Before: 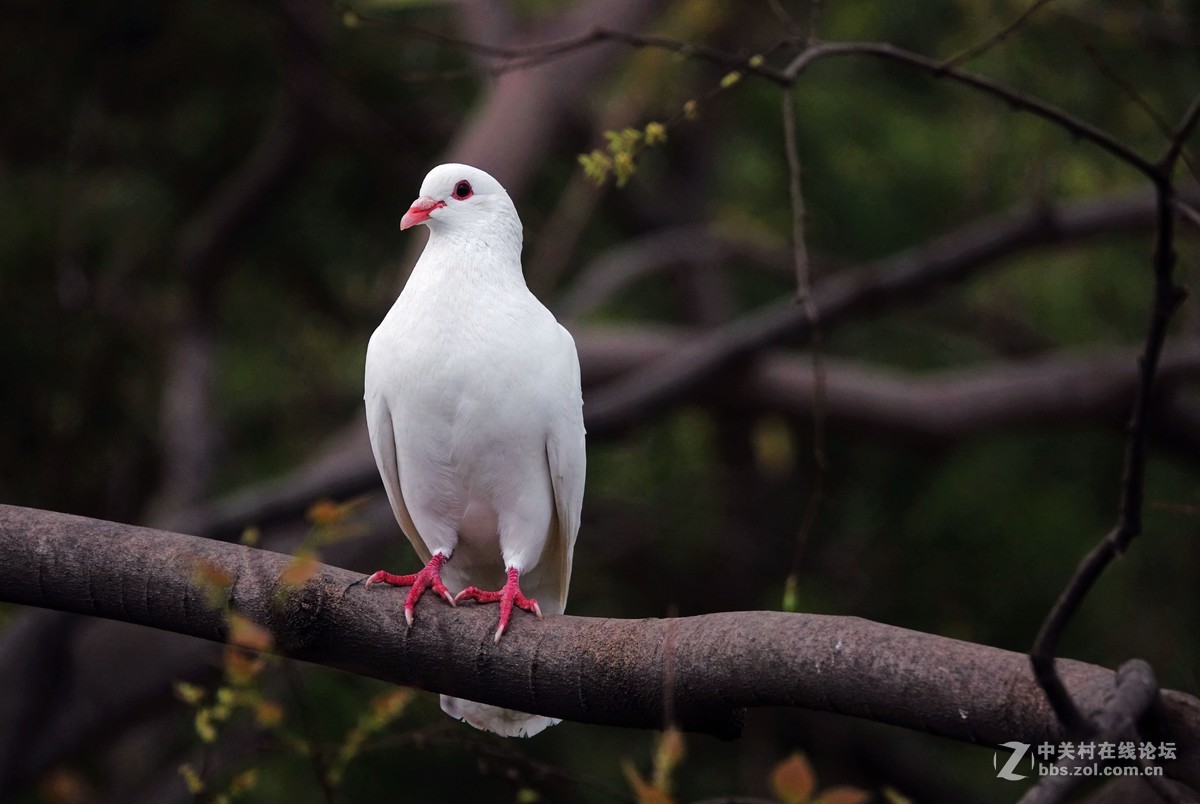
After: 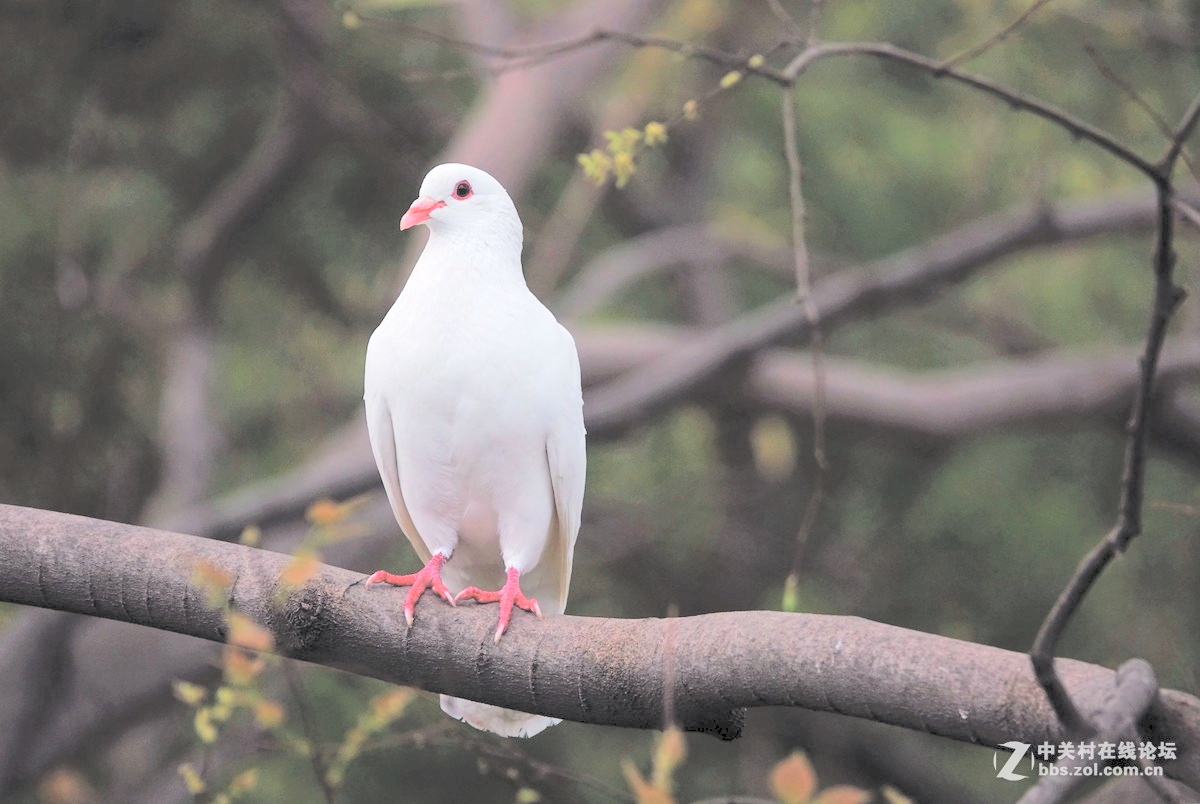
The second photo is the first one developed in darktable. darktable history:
contrast brightness saturation: brightness 0.992
